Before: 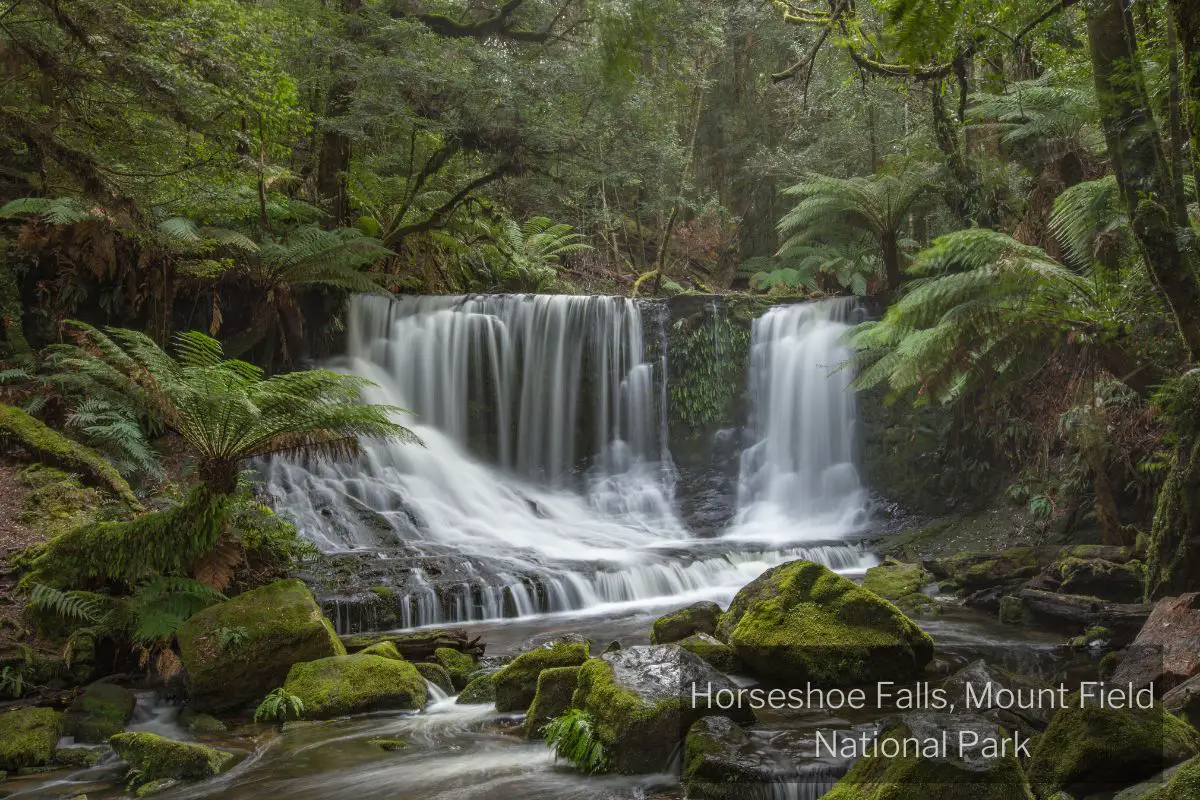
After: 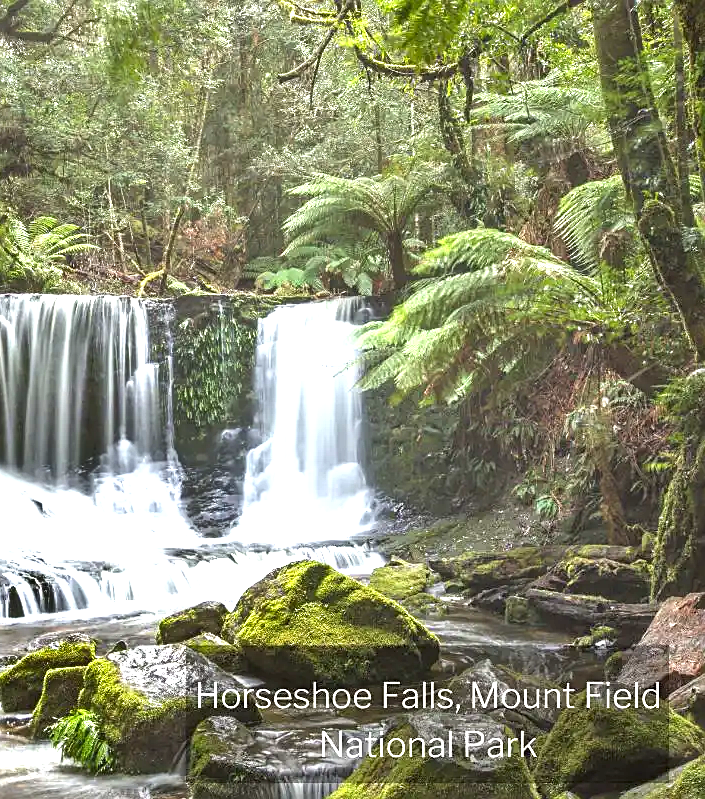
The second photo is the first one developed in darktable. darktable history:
crop: left 41.22%
sharpen: amount 0.49
exposure: black level correction 0, exposure 1.906 EV, compensate highlight preservation false
shadows and highlights: soften with gaussian
